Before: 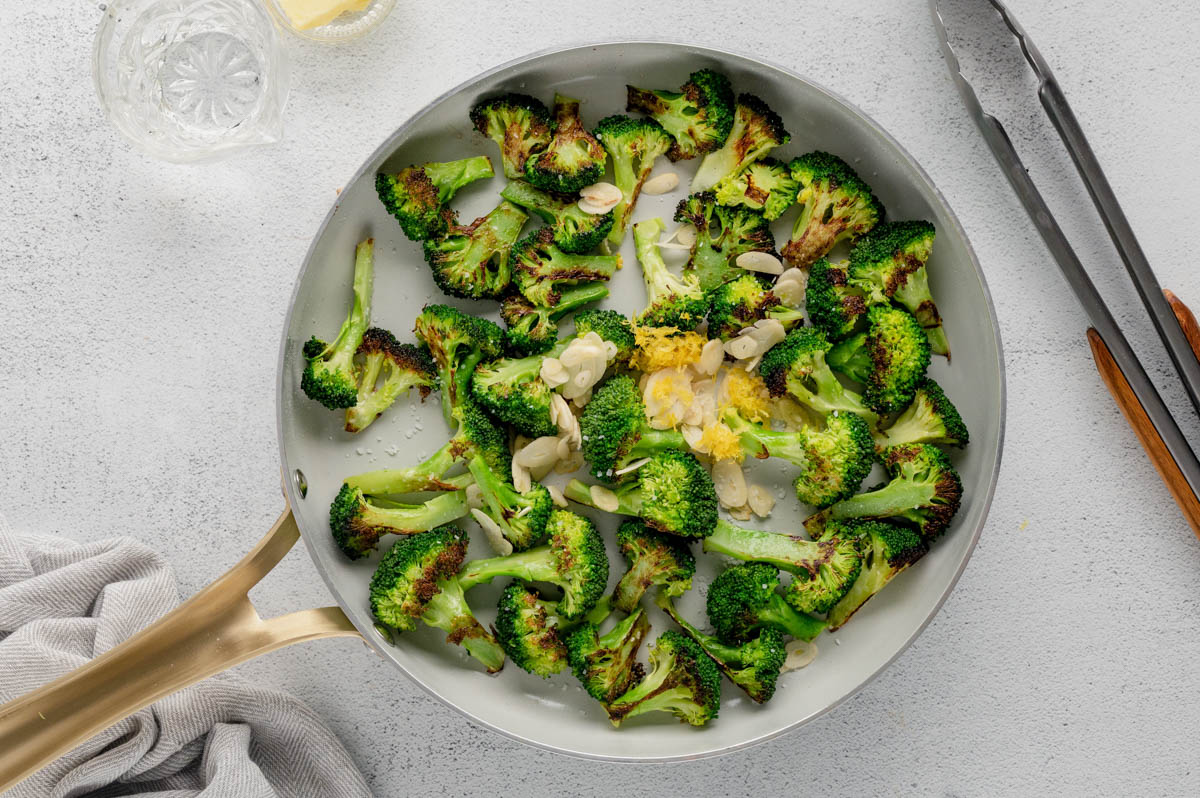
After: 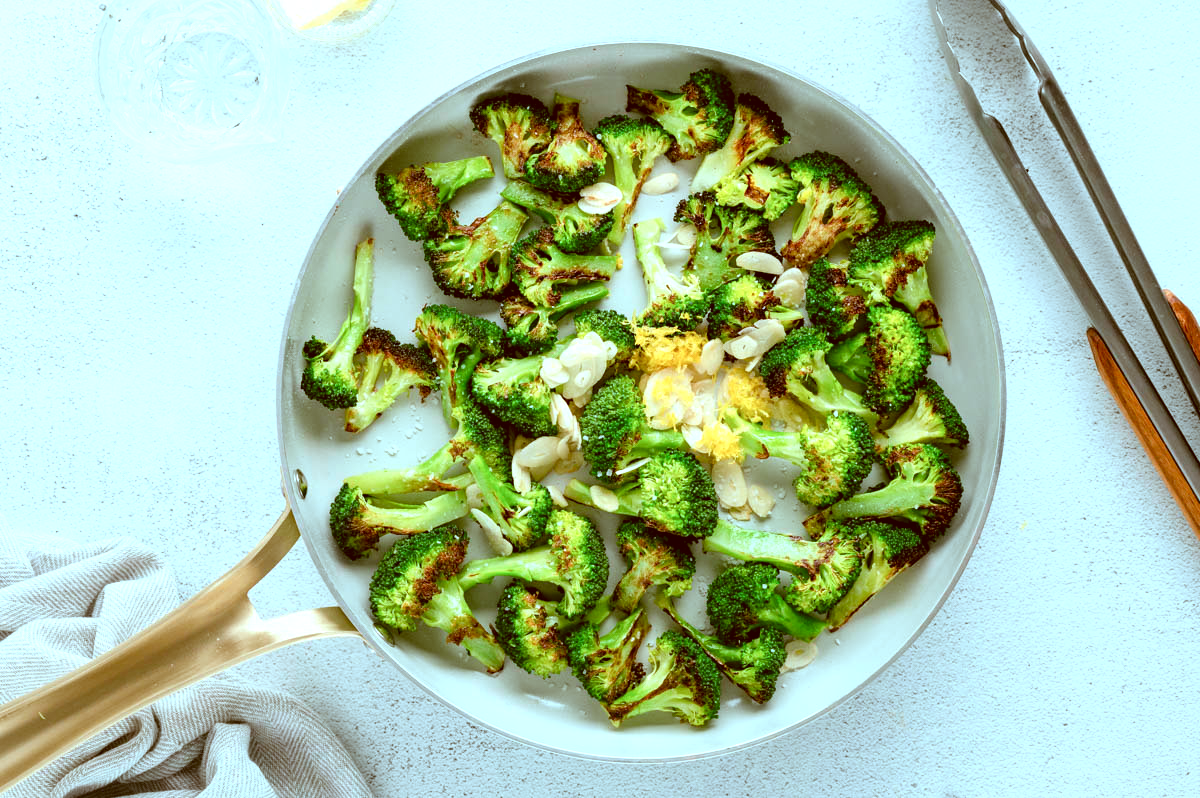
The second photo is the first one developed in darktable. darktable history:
exposure: exposure 0.764 EV, compensate exposure bias true, compensate highlight preservation false
color correction: highlights a* -13.97, highlights b* -16.99, shadows a* 10.26, shadows b* 29.9
